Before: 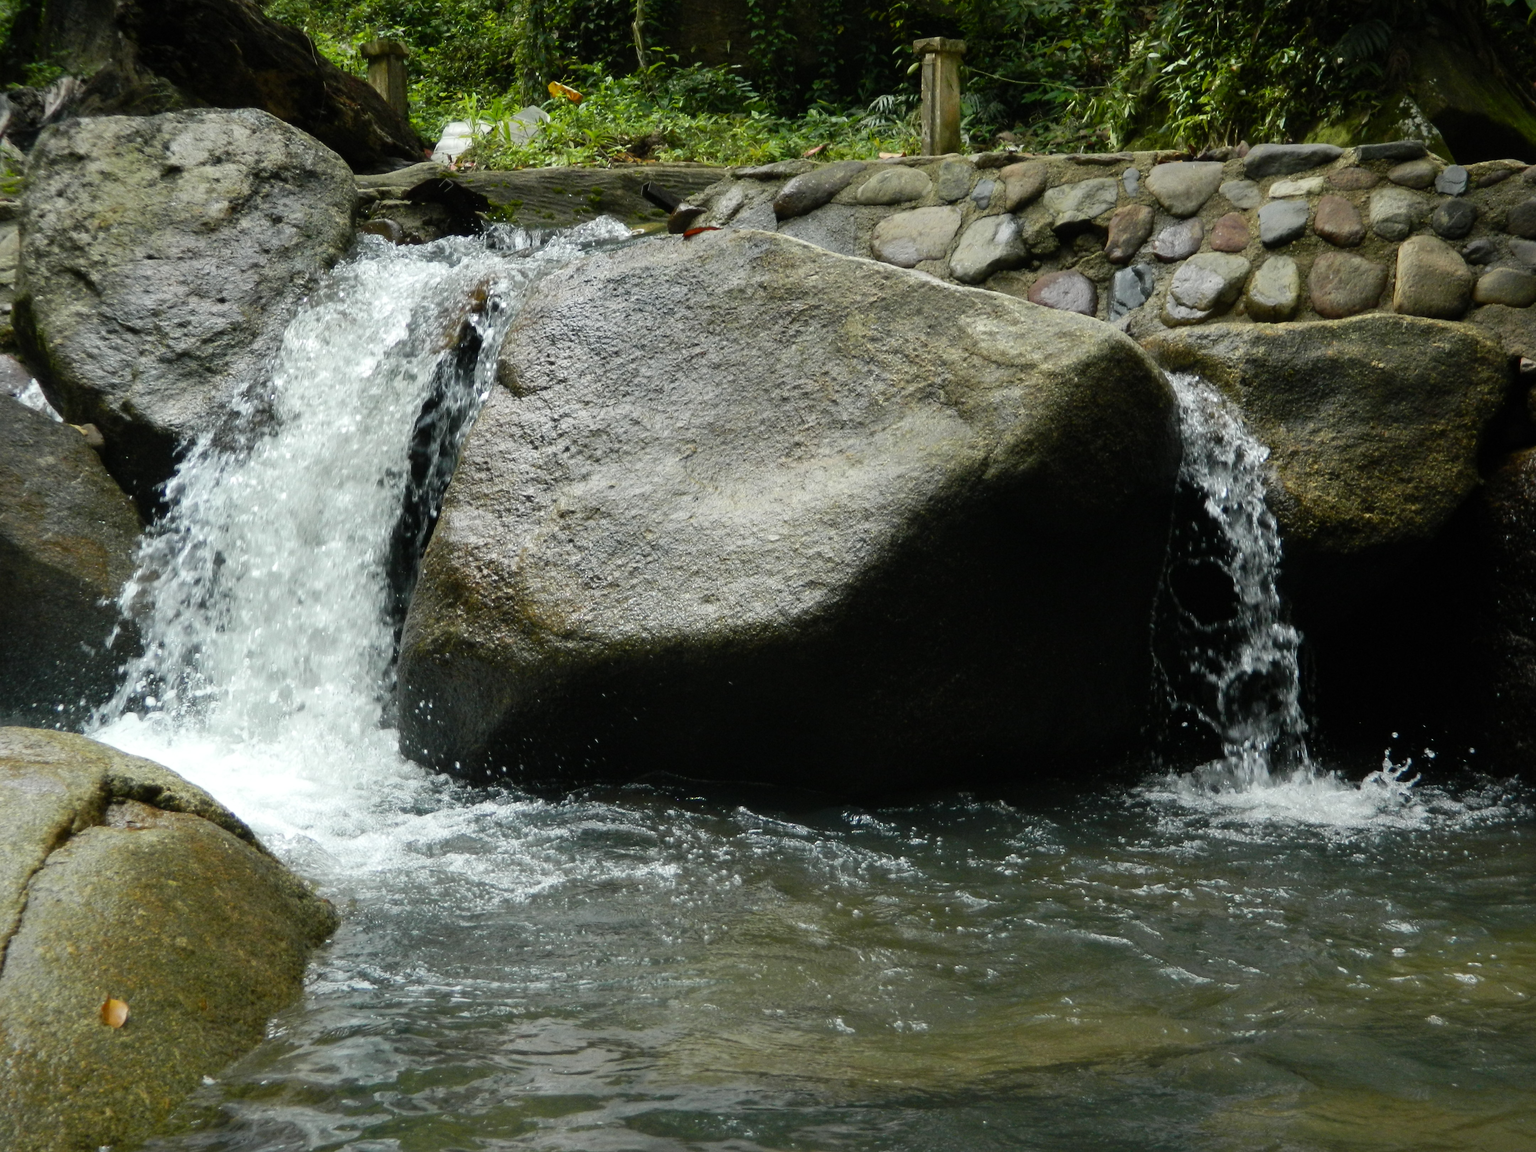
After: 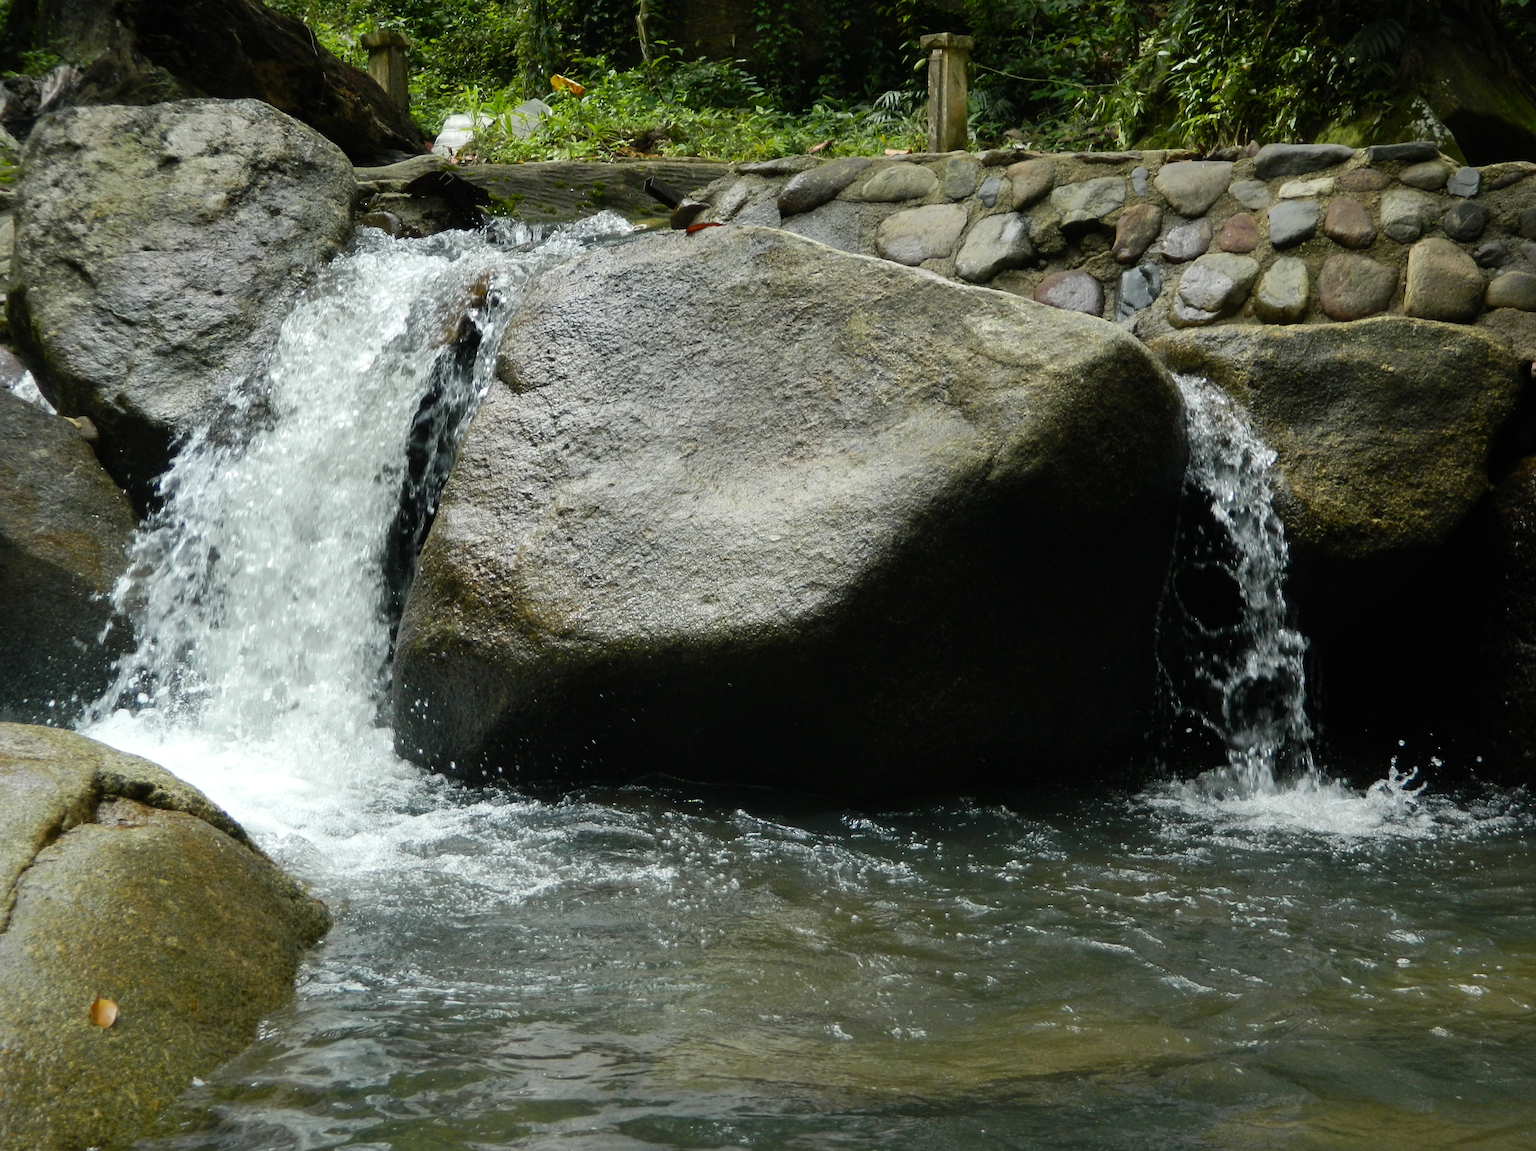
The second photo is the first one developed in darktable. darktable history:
crop and rotate: angle -0.5°
sharpen: amount 0.2
